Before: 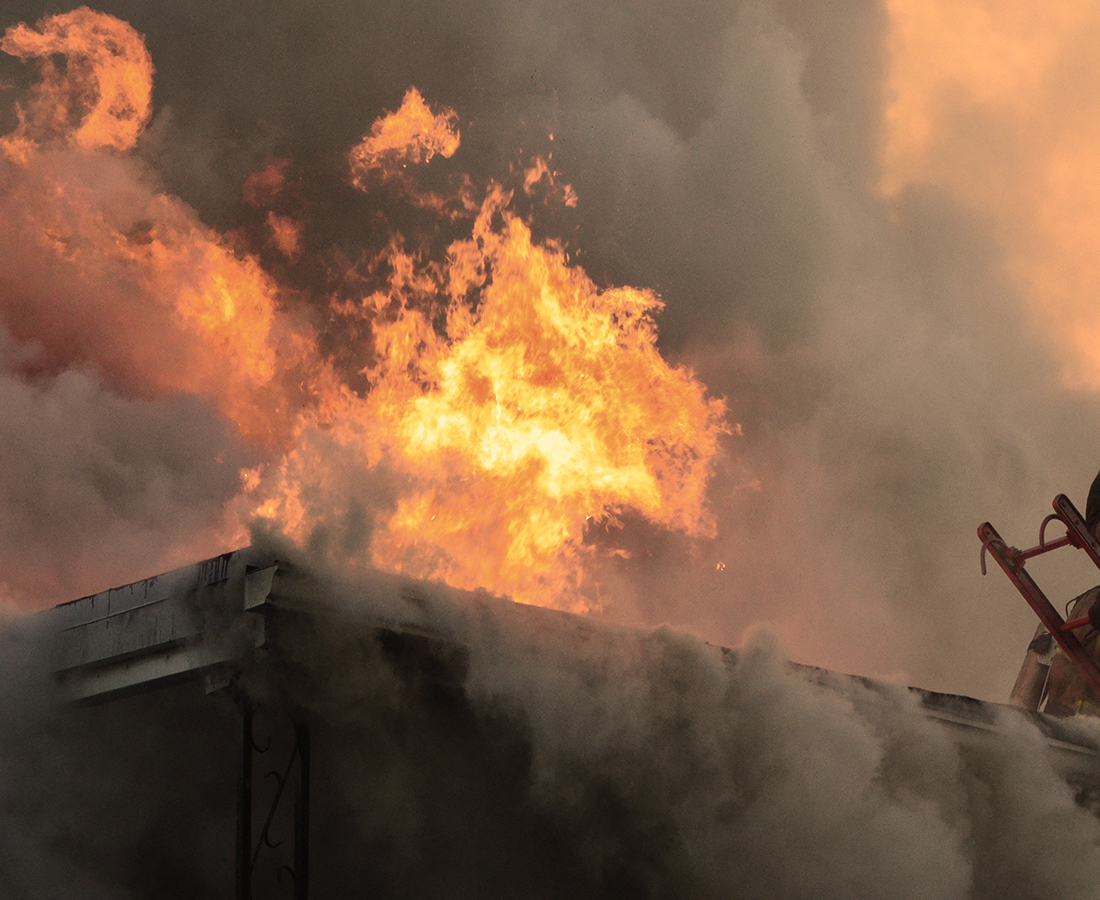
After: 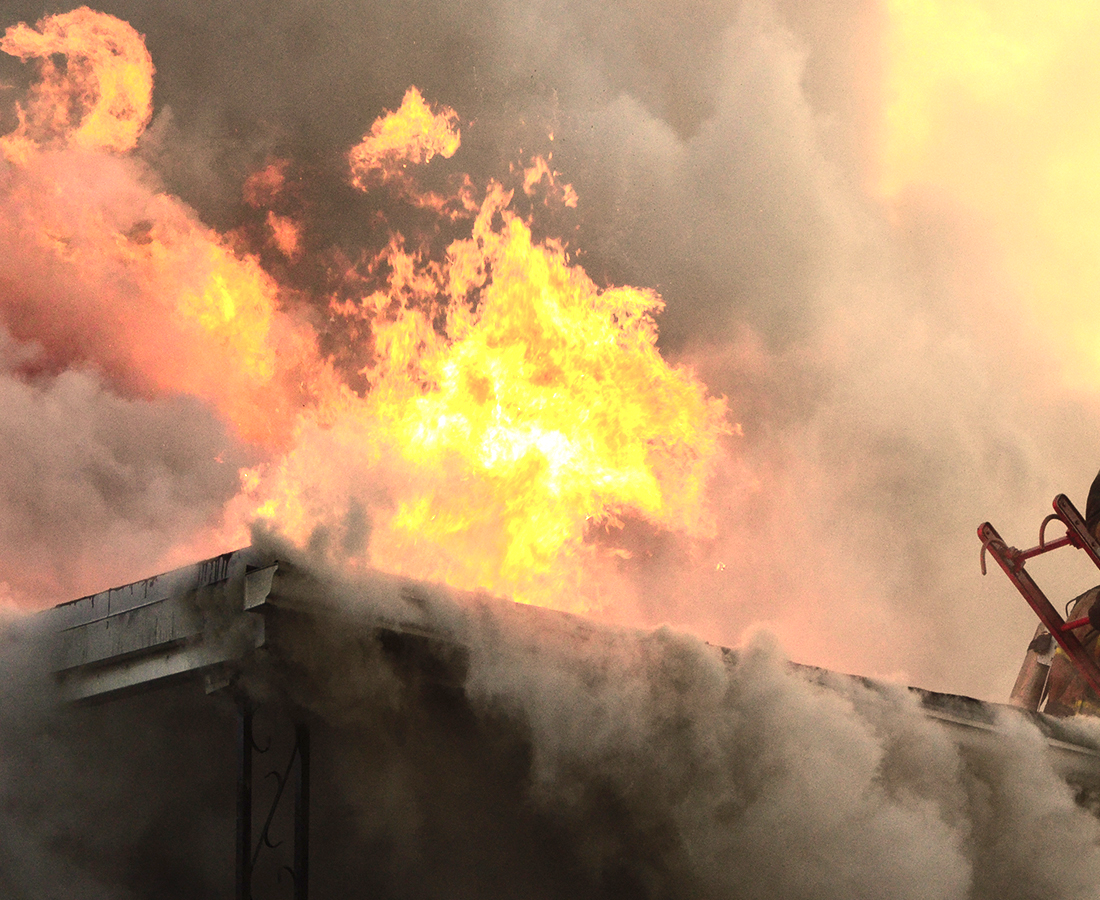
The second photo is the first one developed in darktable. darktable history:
exposure: black level correction 0, exposure 1.2 EV, compensate highlight preservation false
contrast brightness saturation: contrast 0.15, brightness -0.01, saturation 0.1
